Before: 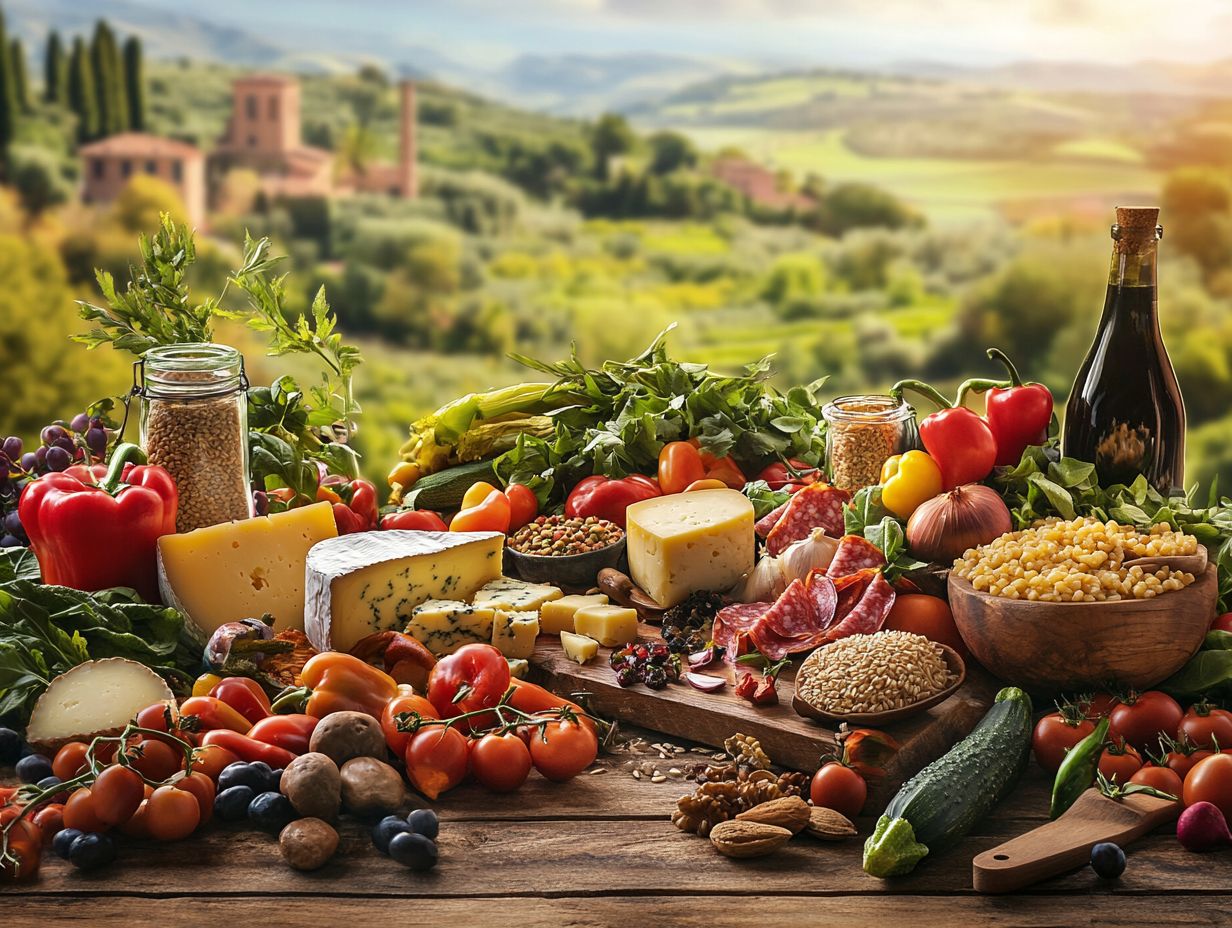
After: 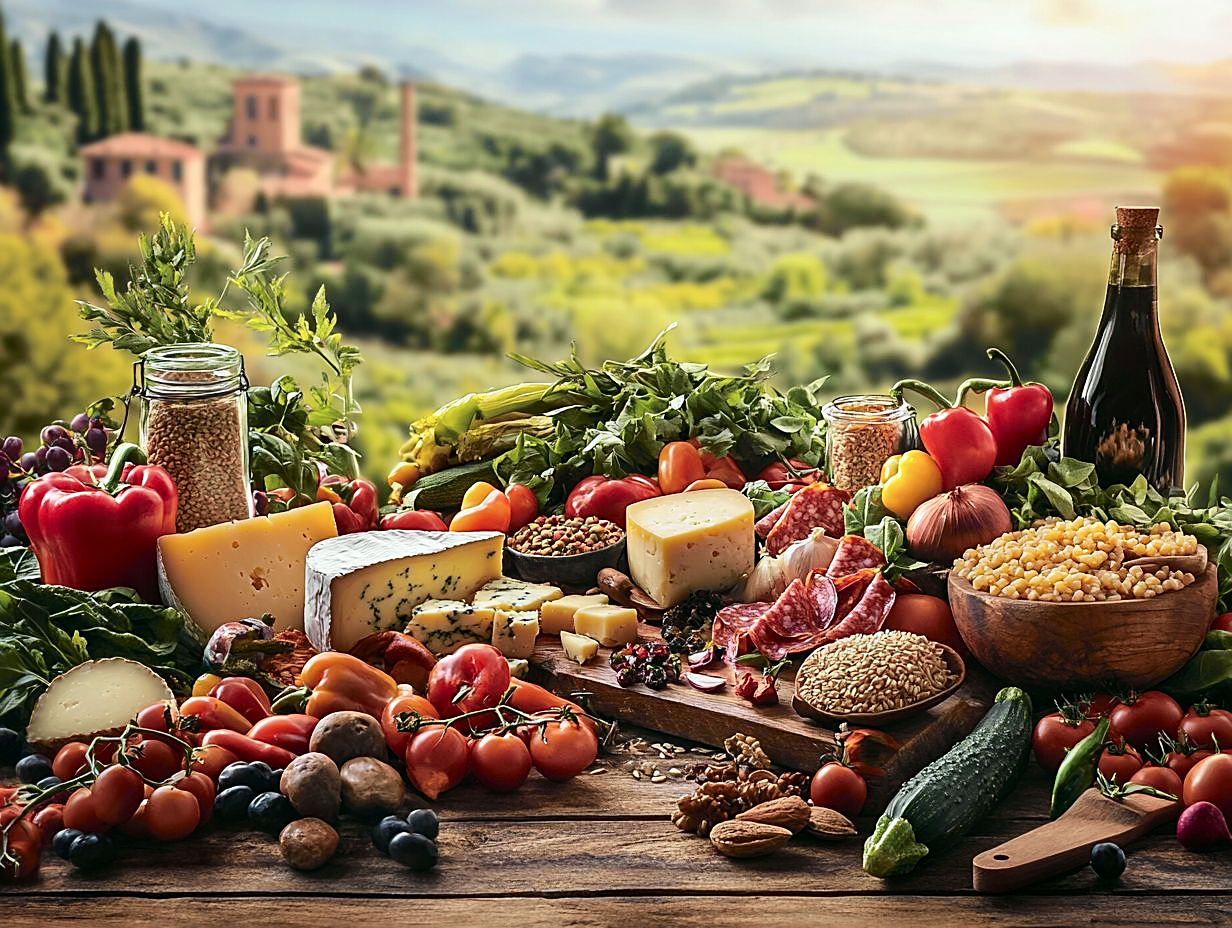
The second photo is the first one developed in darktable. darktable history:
sharpen: on, module defaults
contrast brightness saturation: contrast 0.06, brightness -0.01, saturation -0.23
tone curve: curves: ch0 [(0, 0.003) (0.056, 0.041) (0.211, 0.187) (0.482, 0.519) (0.836, 0.864) (0.997, 0.984)]; ch1 [(0, 0) (0.276, 0.206) (0.393, 0.364) (0.482, 0.471) (0.506, 0.5) (0.523, 0.523) (0.572, 0.604) (0.635, 0.665) (0.695, 0.759) (1, 1)]; ch2 [(0, 0) (0.438, 0.456) (0.473, 0.47) (0.503, 0.503) (0.536, 0.527) (0.562, 0.584) (0.612, 0.61) (0.679, 0.72) (1, 1)], color space Lab, independent channels, preserve colors none
